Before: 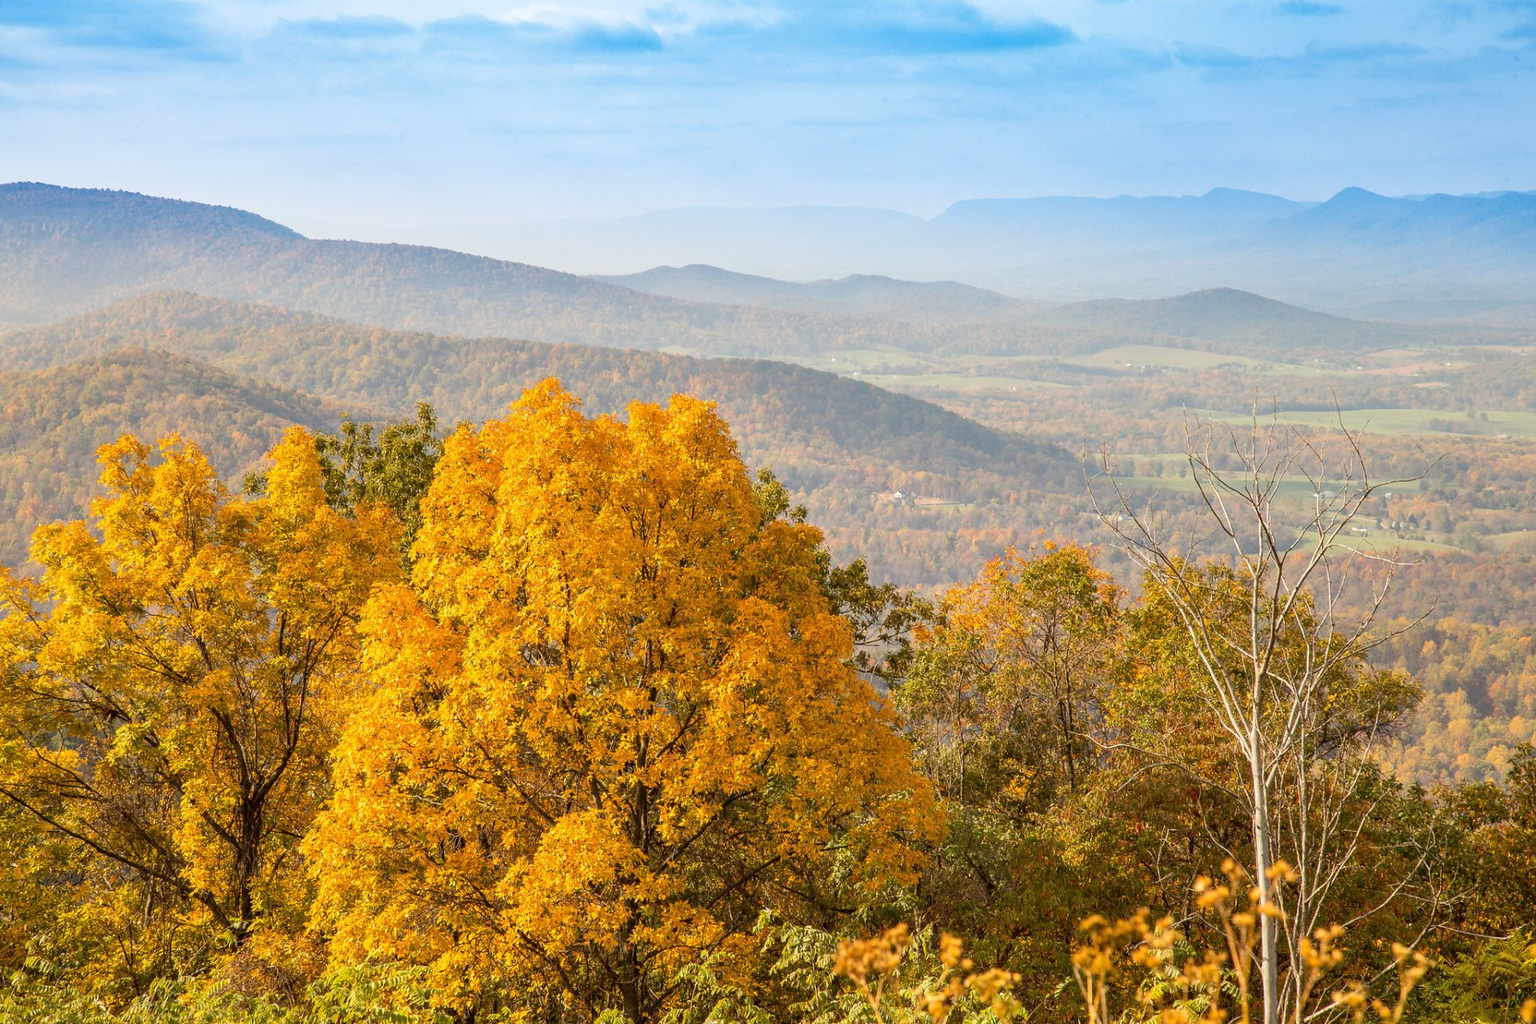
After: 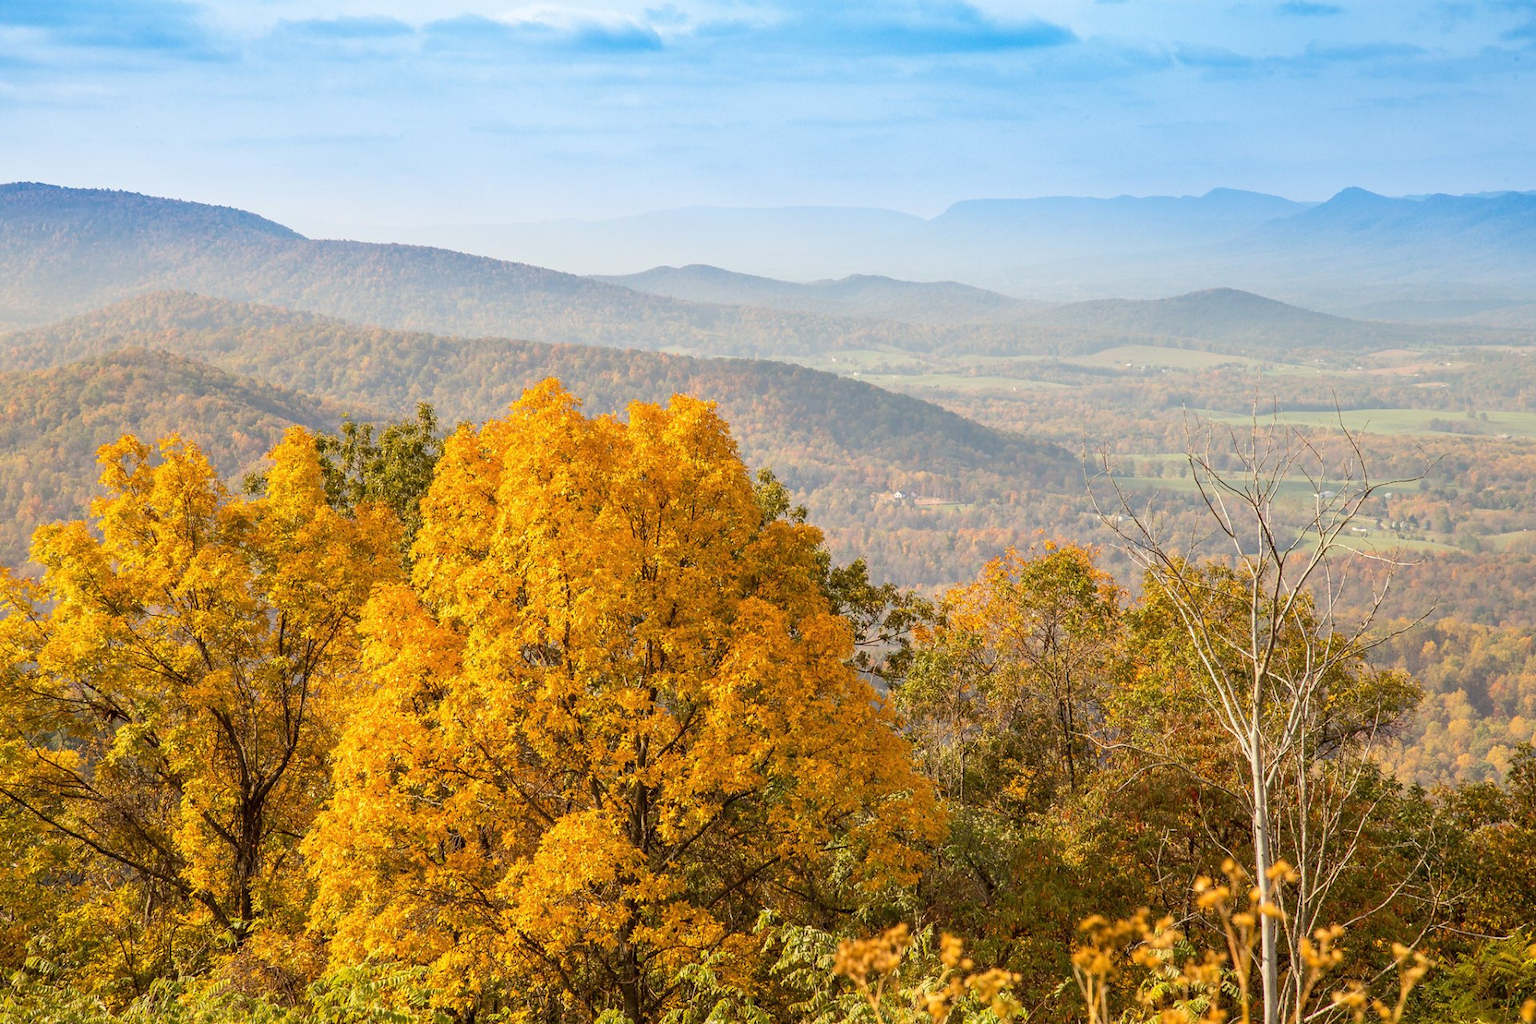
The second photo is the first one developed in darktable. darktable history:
color calibration: illuminant same as pipeline (D50), adaptation XYZ, x 0.345, y 0.358, temperature 5004.24 K
